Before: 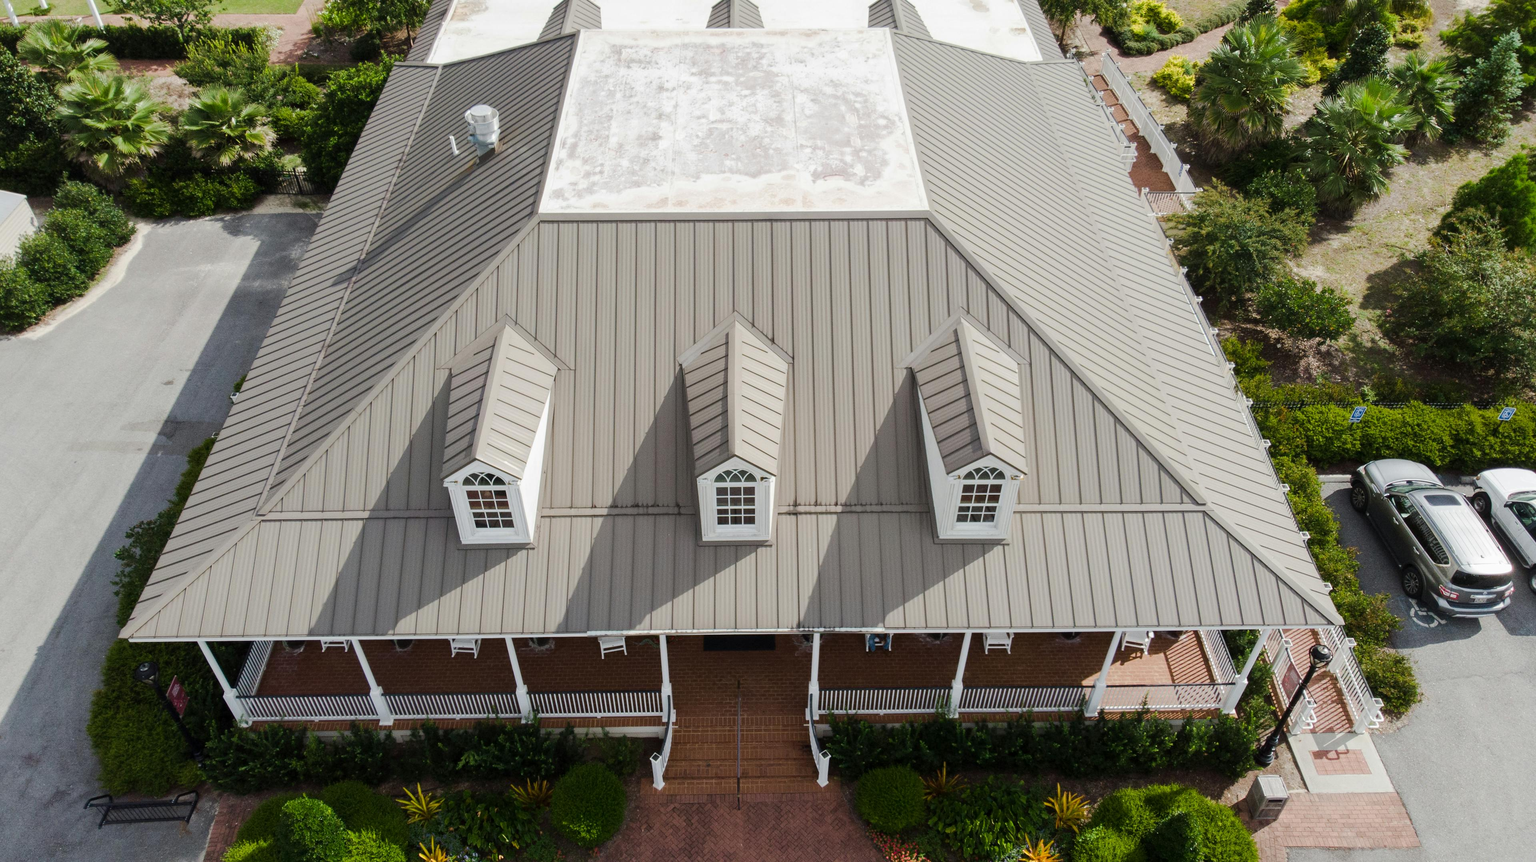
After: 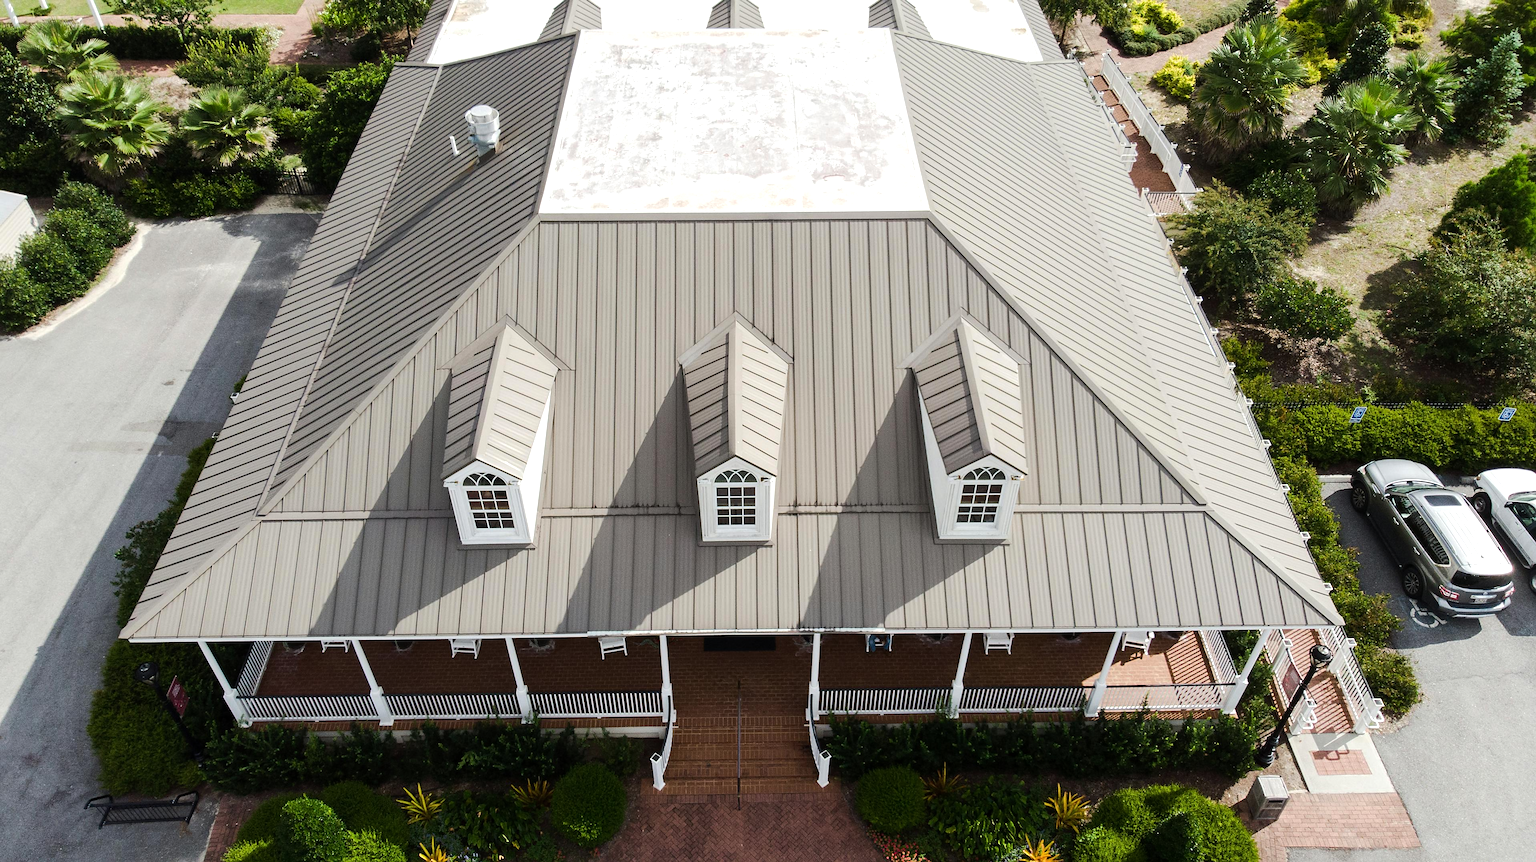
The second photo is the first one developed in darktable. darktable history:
tone equalizer: -8 EV -0.434 EV, -7 EV -0.389 EV, -6 EV -0.301 EV, -5 EV -0.245 EV, -3 EV 0.195 EV, -2 EV 0.353 EV, -1 EV 0.399 EV, +0 EV 0.39 EV, edges refinement/feathering 500, mask exposure compensation -1.57 EV, preserve details no
sharpen: radius 1.856, amount 0.41, threshold 1.338
